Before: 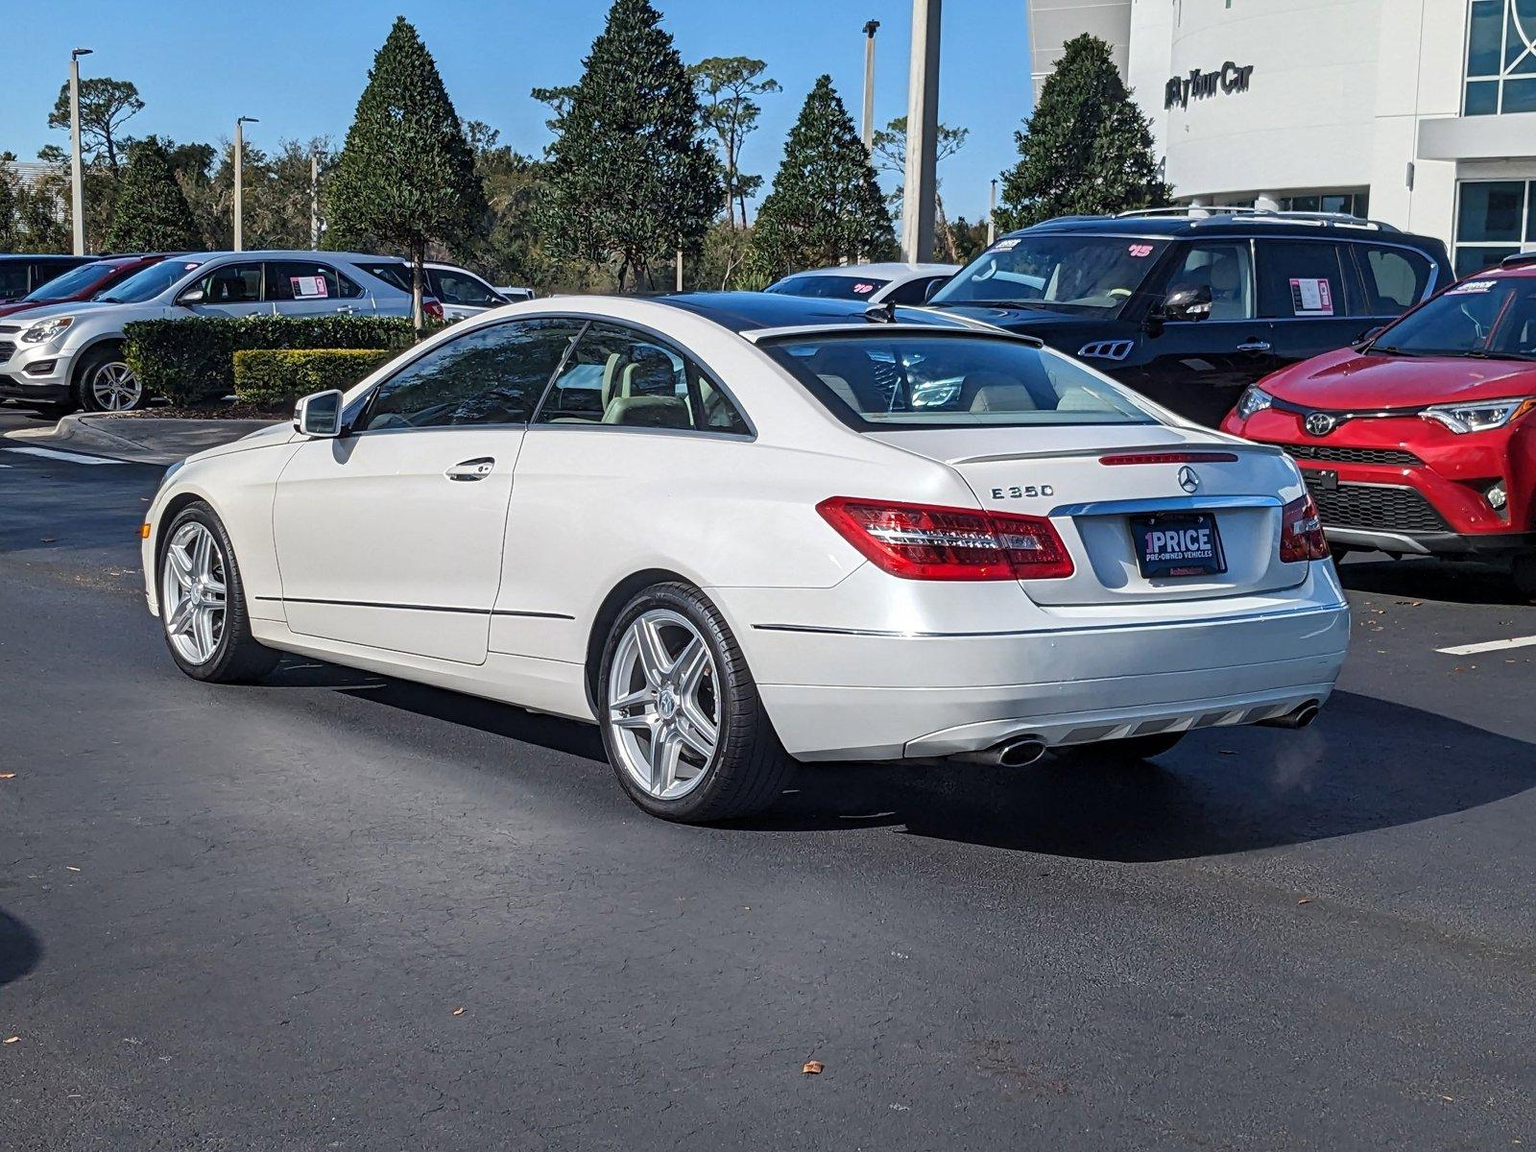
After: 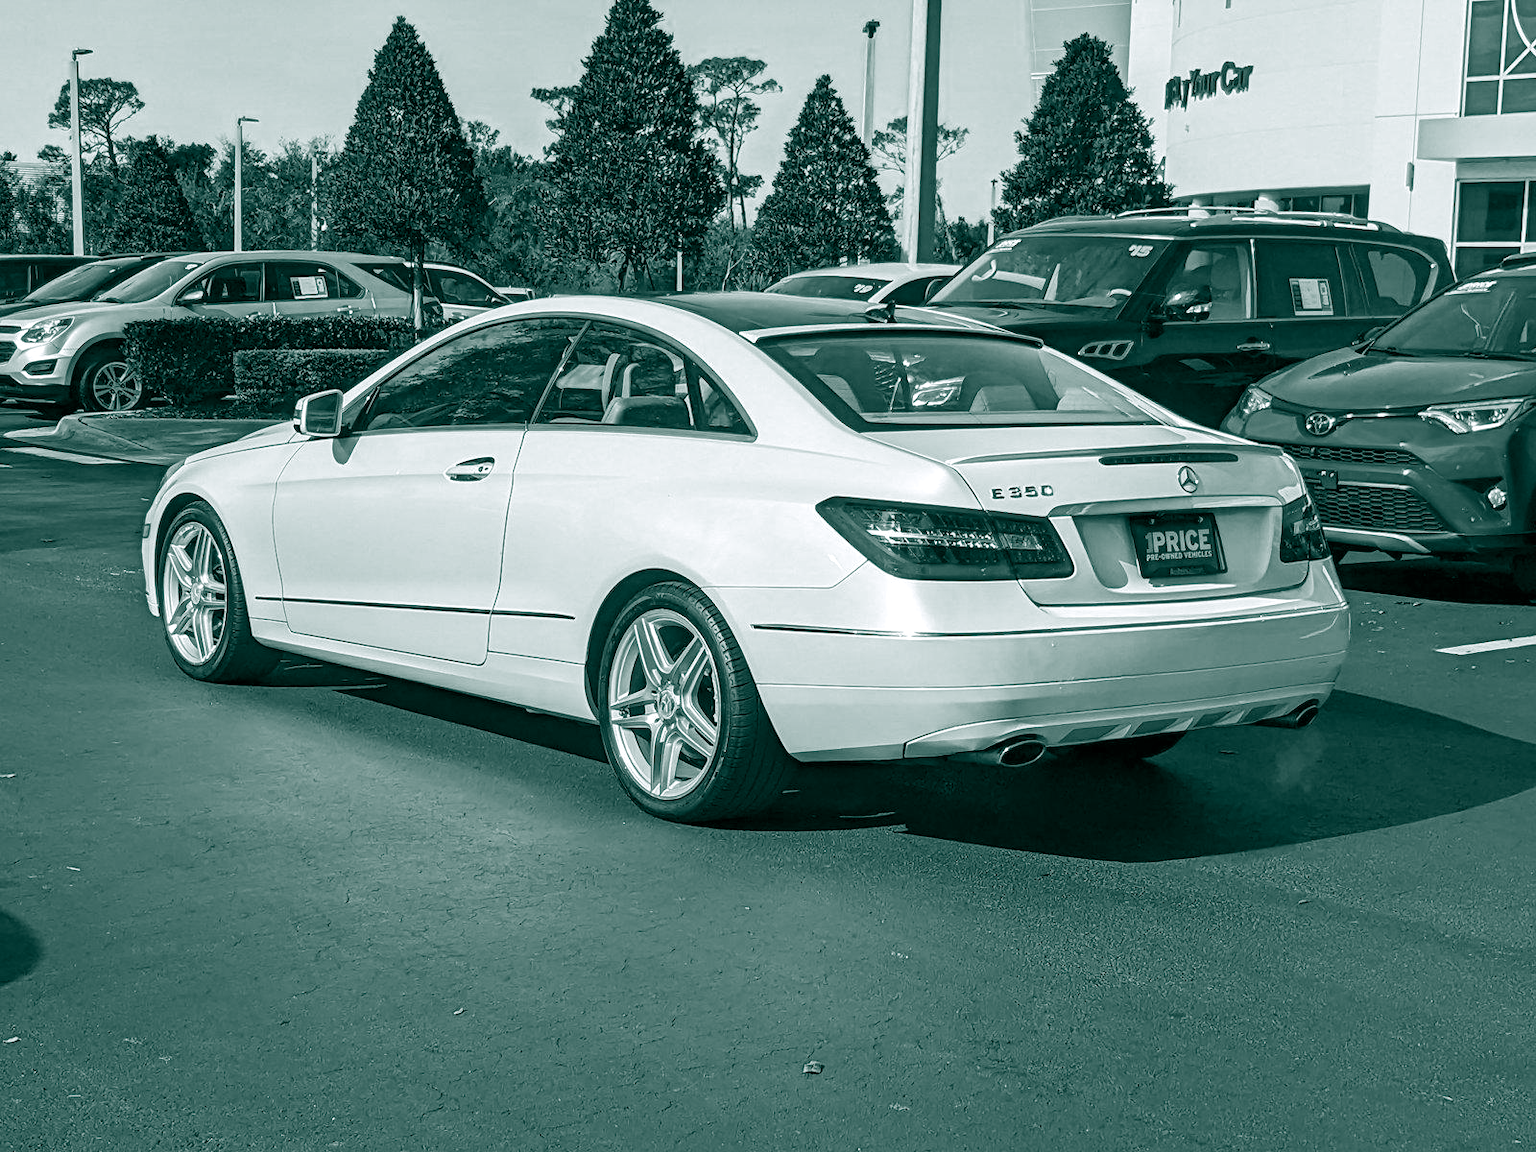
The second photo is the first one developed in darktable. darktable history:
color balance rgb: shadows lift › chroma 2.018%, shadows lift › hue 217.33°, power › chroma 2.142%, power › hue 168.97°, linear chroma grading › global chroma 15.554%, perceptual saturation grading › global saturation 25.076%, global vibrance 20%
contrast brightness saturation: contrast 0.037, saturation 0.155
color calibration: output gray [0.246, 0.254, 0.501, 0], x 0.398, y 0.386, temperature 3643.08 K
